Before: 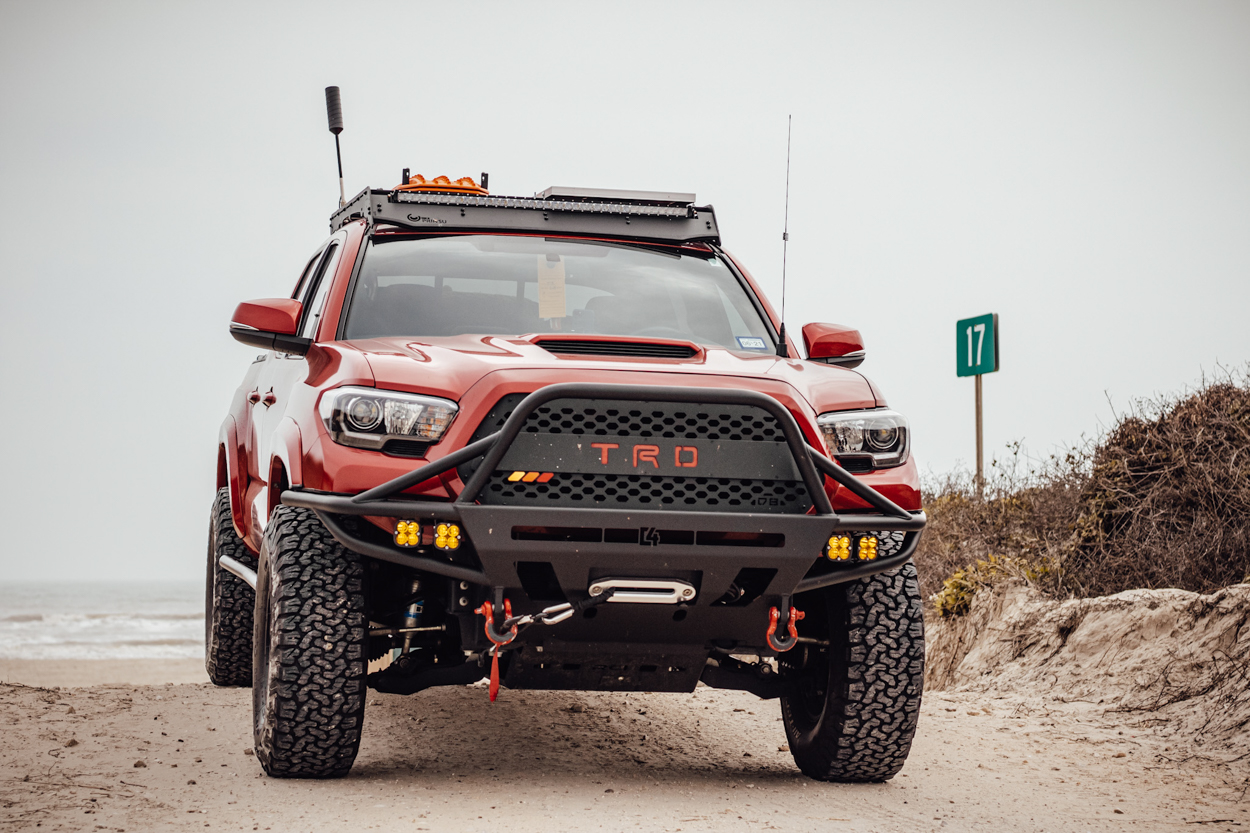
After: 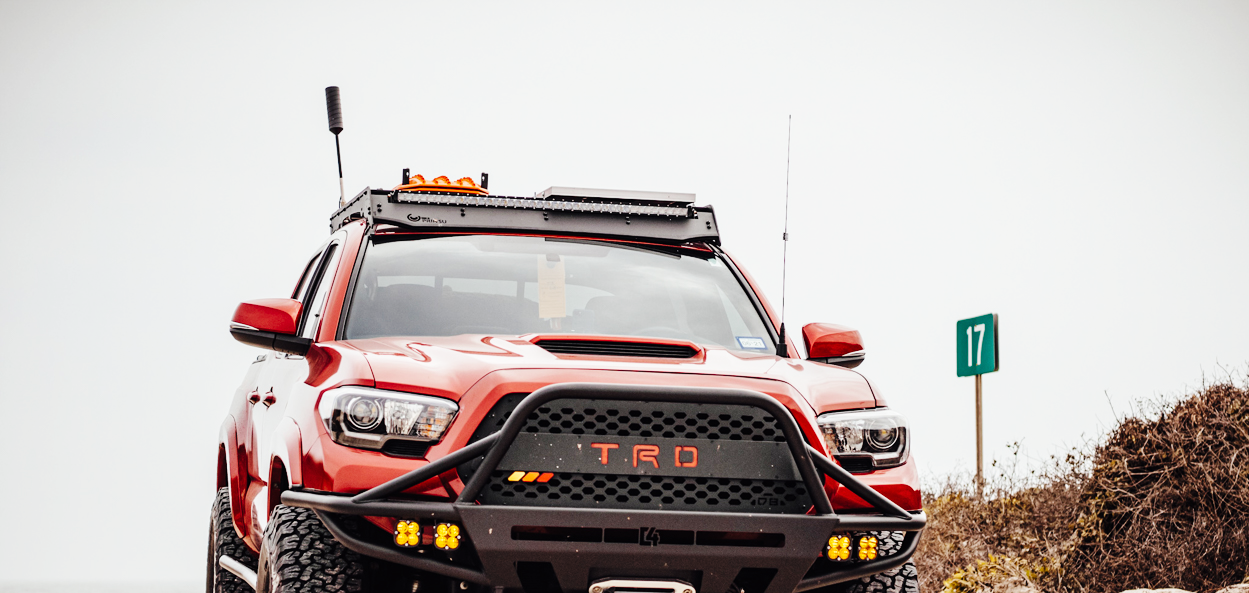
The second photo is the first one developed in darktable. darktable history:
crop: right 0%, bottom 28.784%
base curve: curves: ch0 [(0, 0) (0.036, 0.025) (0.121, 0.166) (0.206, 0.329) (0.605, 0.79) (1, 1)], preserve colors none
